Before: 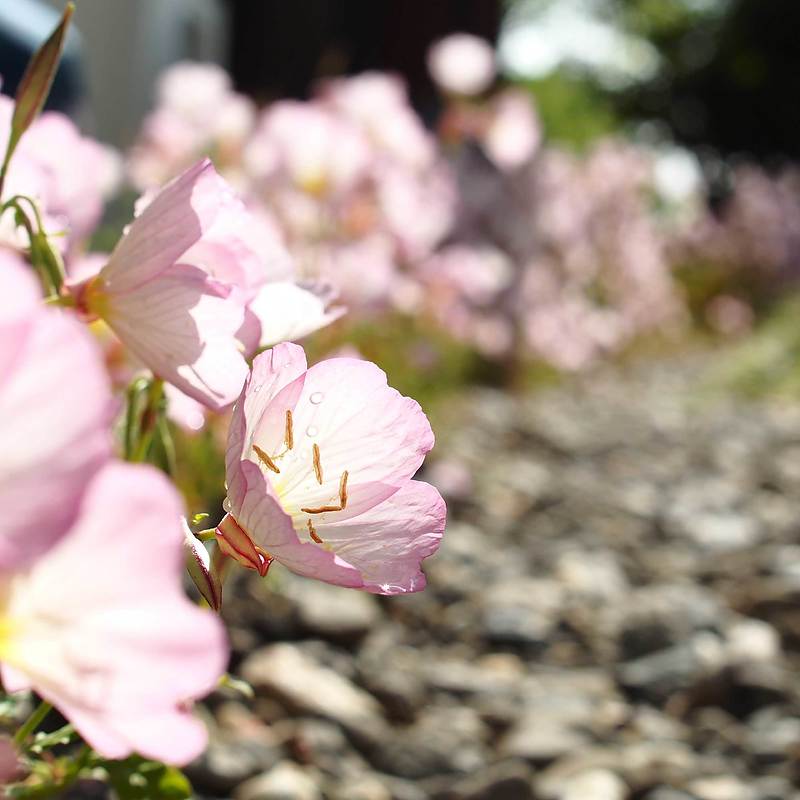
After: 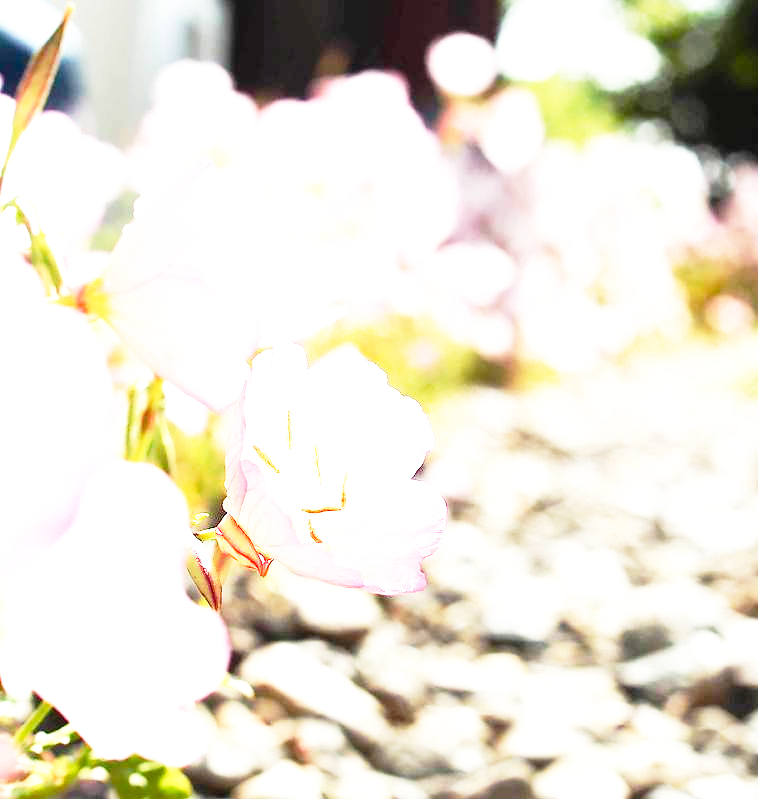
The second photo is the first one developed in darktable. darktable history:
base curve: curves: ch0 [(0, 0) (0.012, 0.01) (0.073, 0.168) (0.31, 0.711) (0.645, 0.957) (1, 1)], preserve colors none
exposure: black level correction 0, exposure 1.479 EV, compensate highlight preservation false
crop and rotate: left 0%, right 5.216%
